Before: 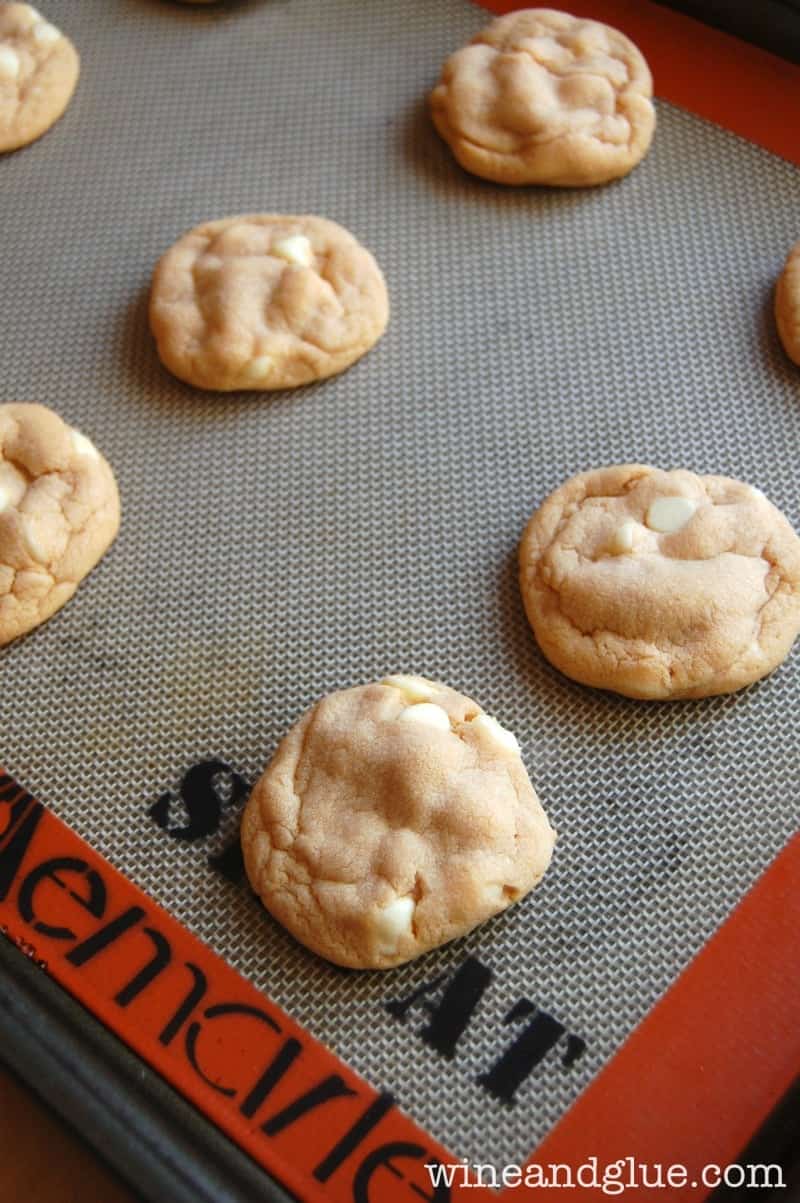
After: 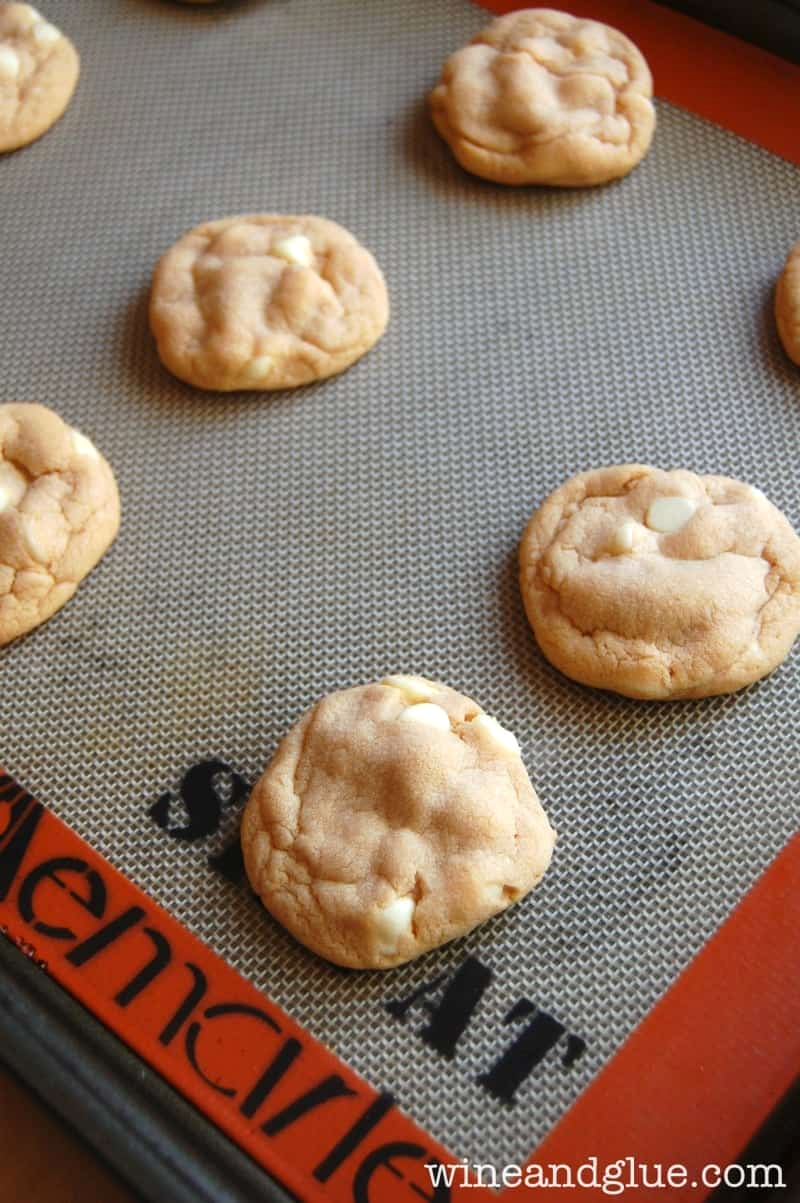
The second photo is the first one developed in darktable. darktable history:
exposure: exposure 0.079 EV, compensate highlight preservation false
